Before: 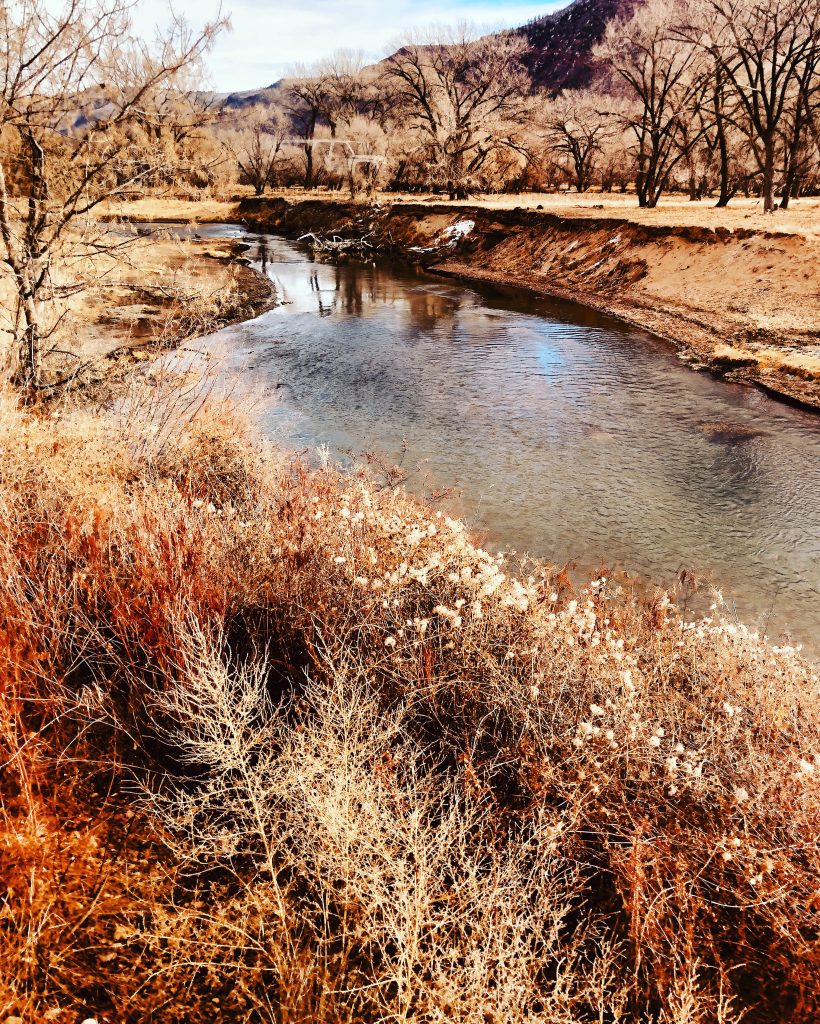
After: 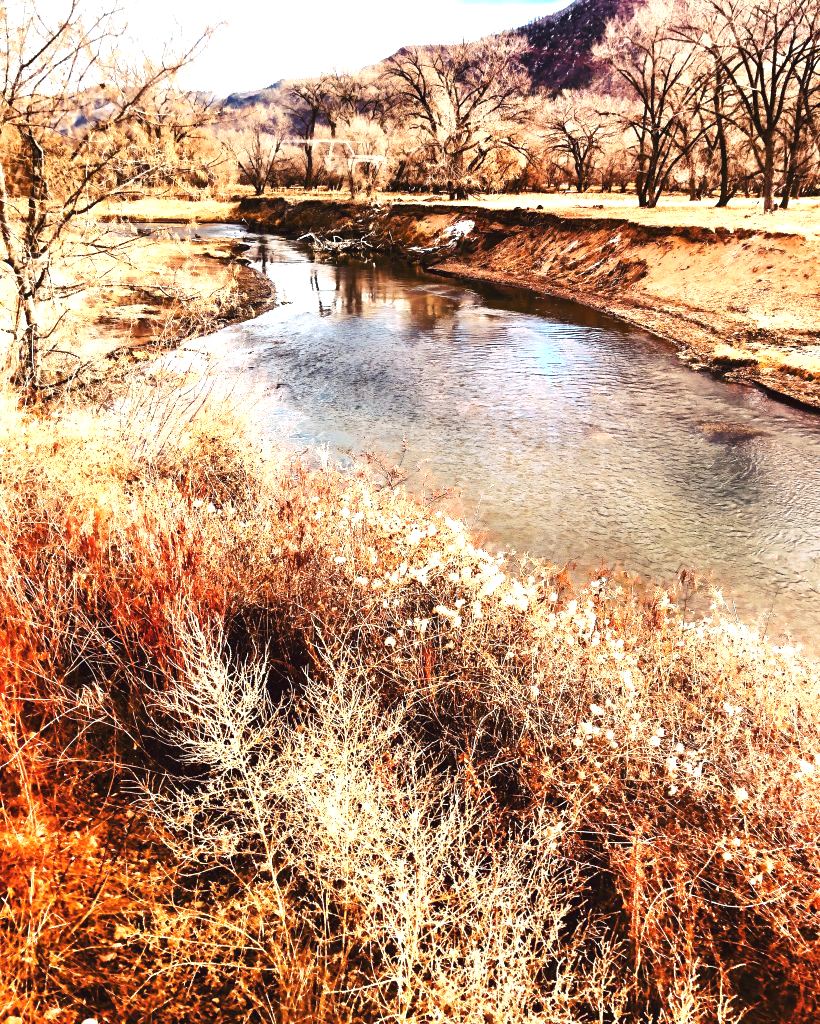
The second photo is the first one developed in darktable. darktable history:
exposure: black level correction -0.001, exposure 0.9 EV, compensate highlight preservation false
